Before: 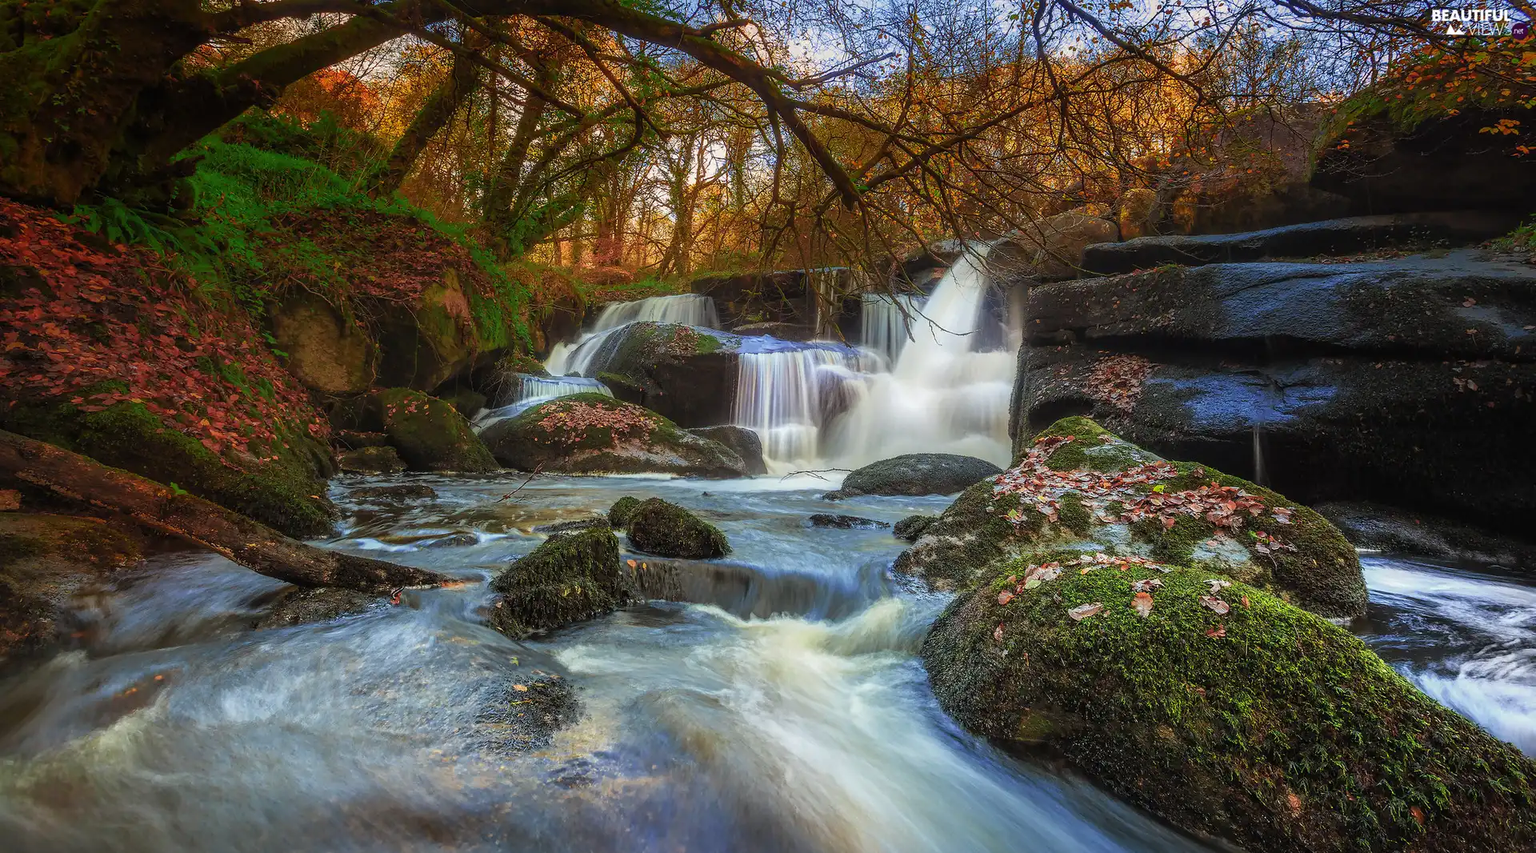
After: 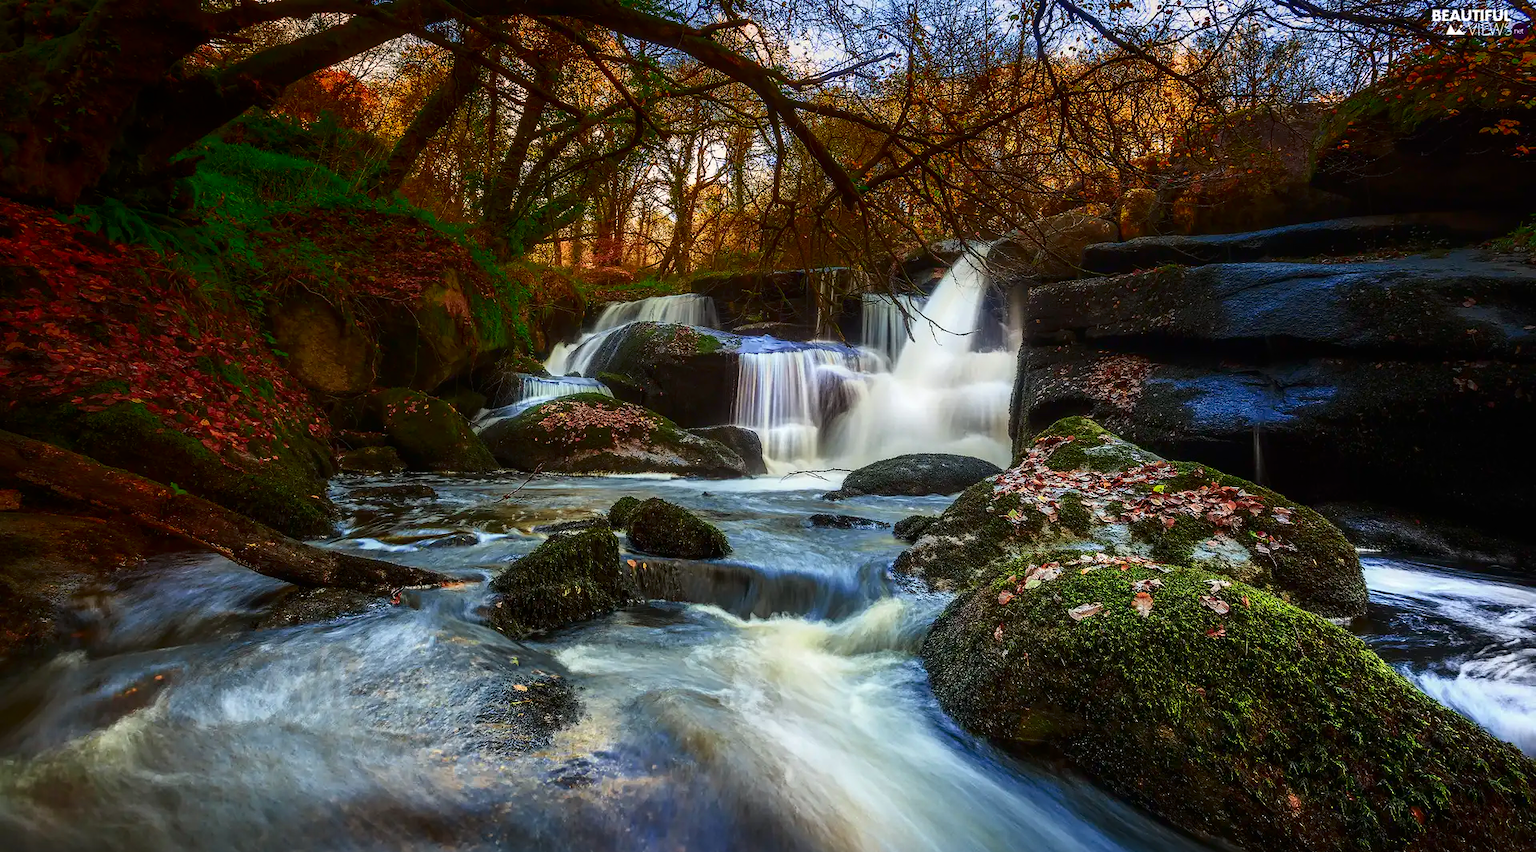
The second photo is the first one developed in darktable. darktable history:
shadows and highlights: shadows -8.4, white point adjustment 1.56, highlights 10.32
contrast brightness saturation: contrast 0.201, brightness -0.111, saturation 0.098
